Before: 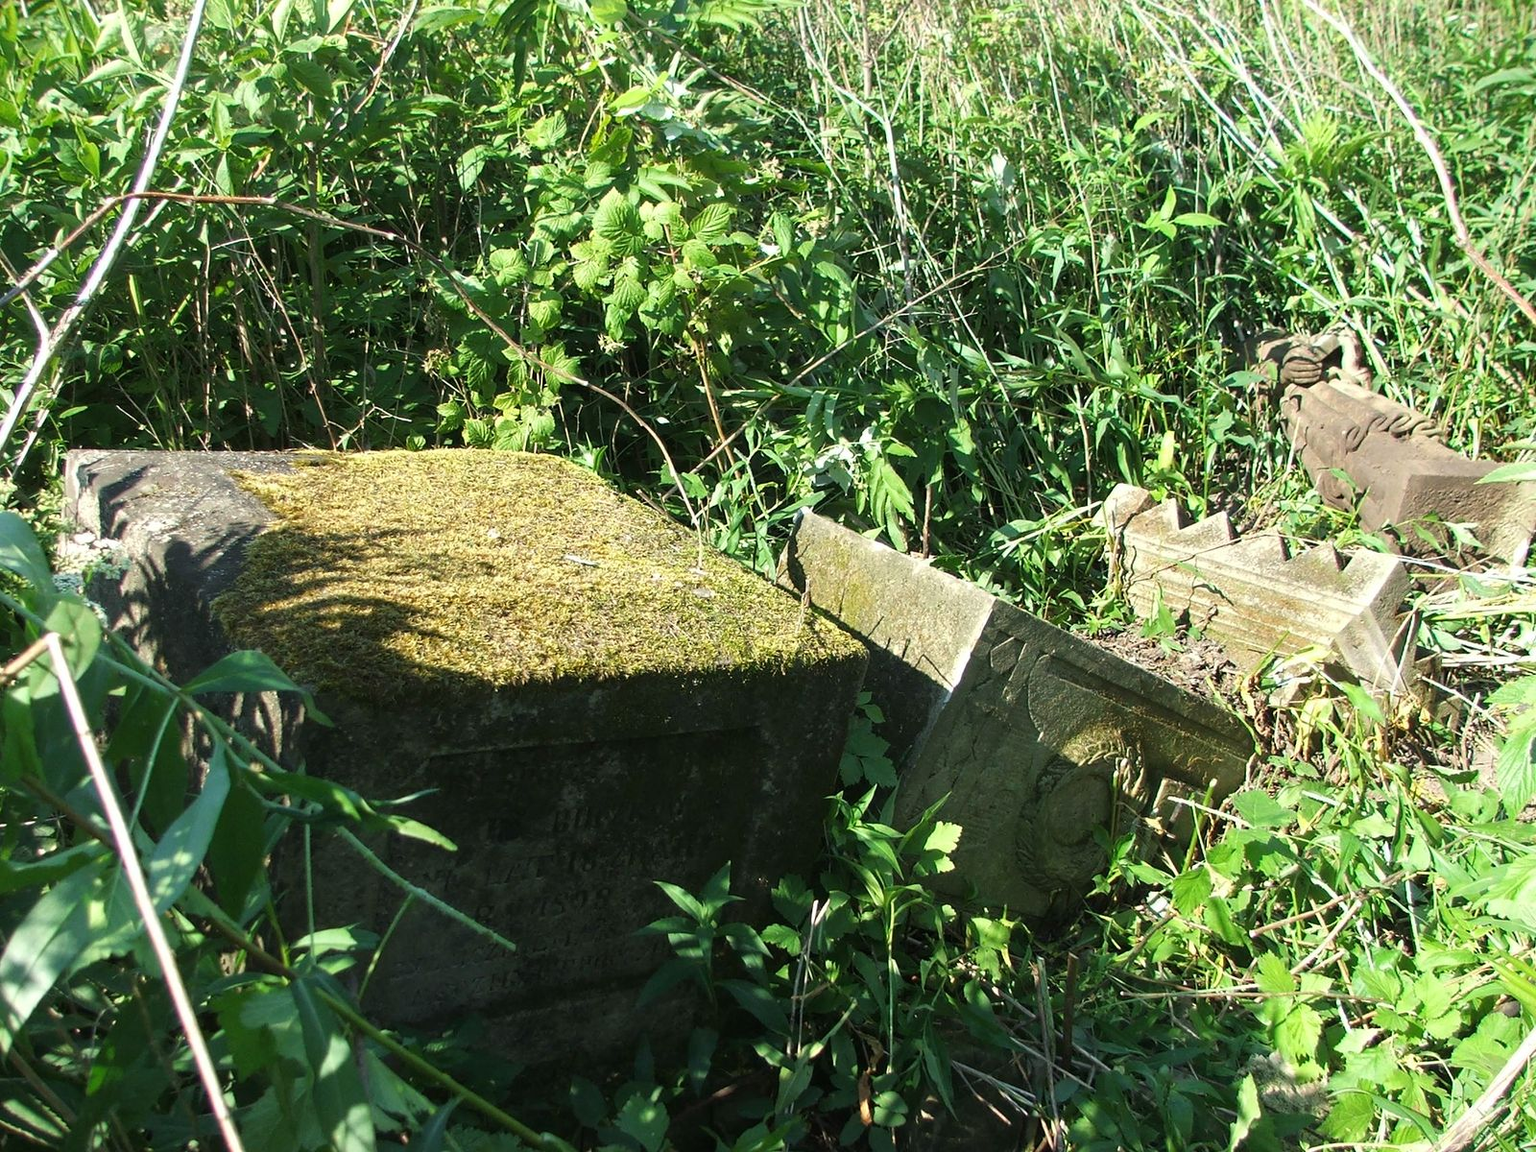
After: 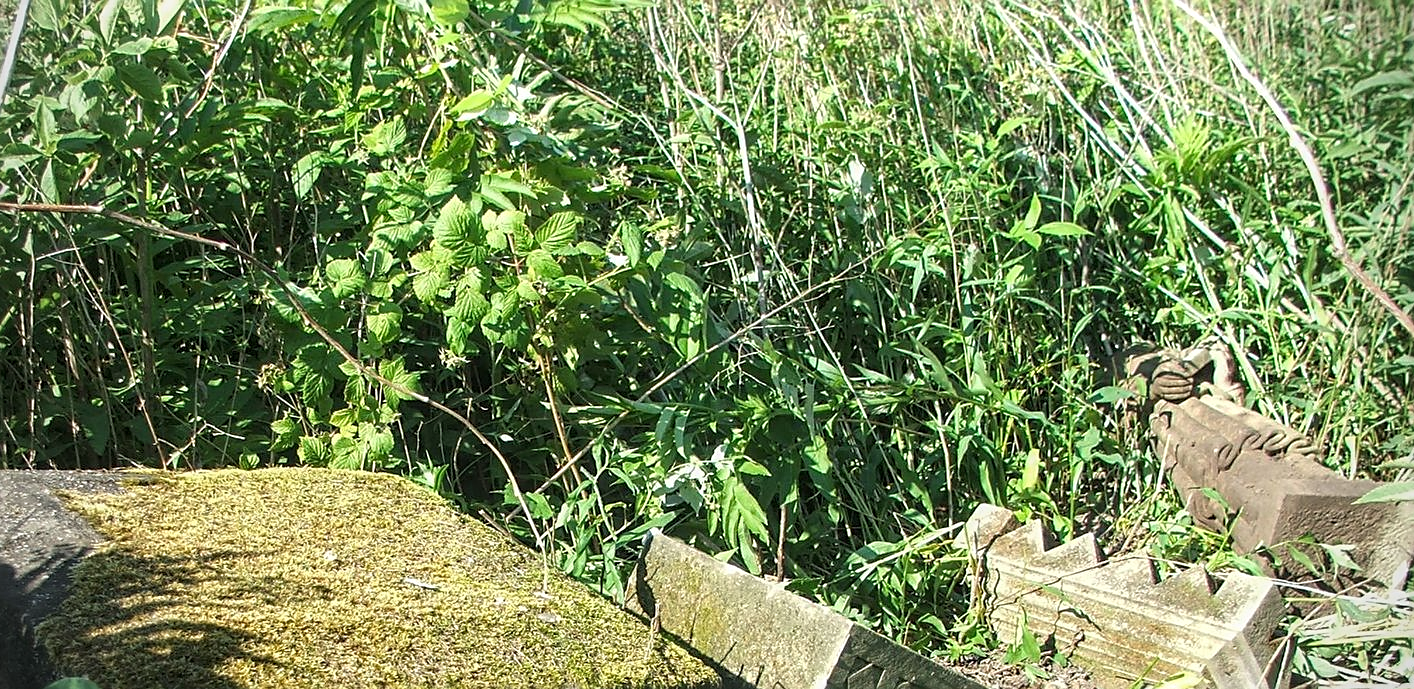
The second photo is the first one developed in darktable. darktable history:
local contrast: on, module defaults
vignetting: unbound false
crop and rotate: left 11.59%, bottom 42.503%
sharpen: on, module defaults
